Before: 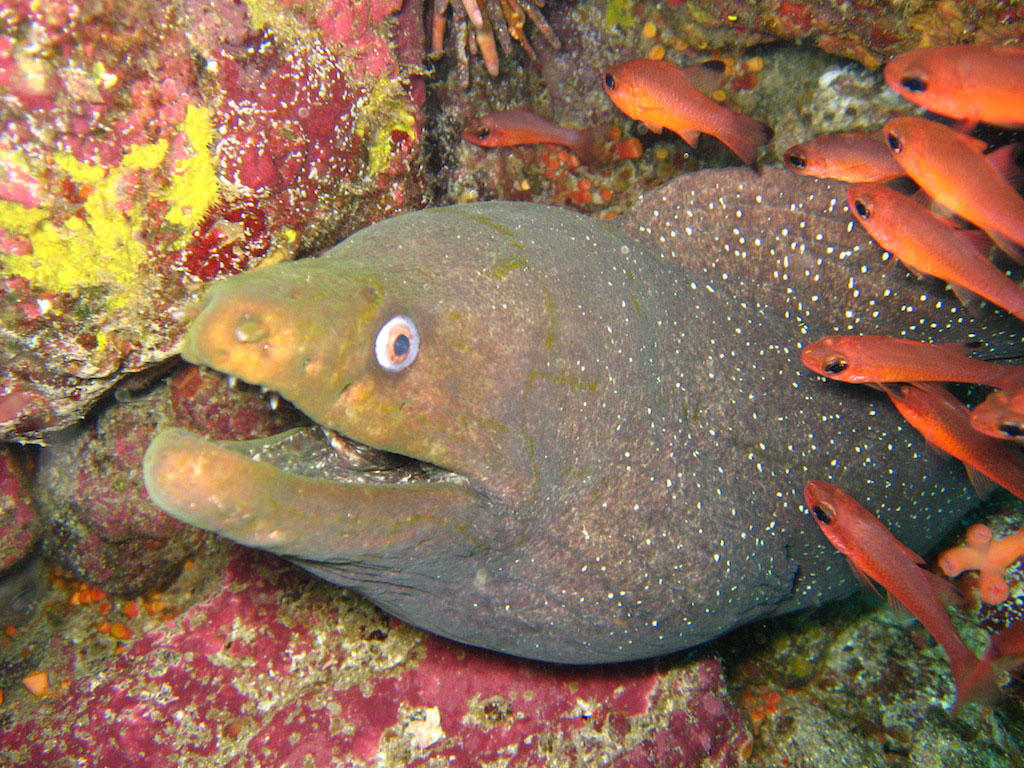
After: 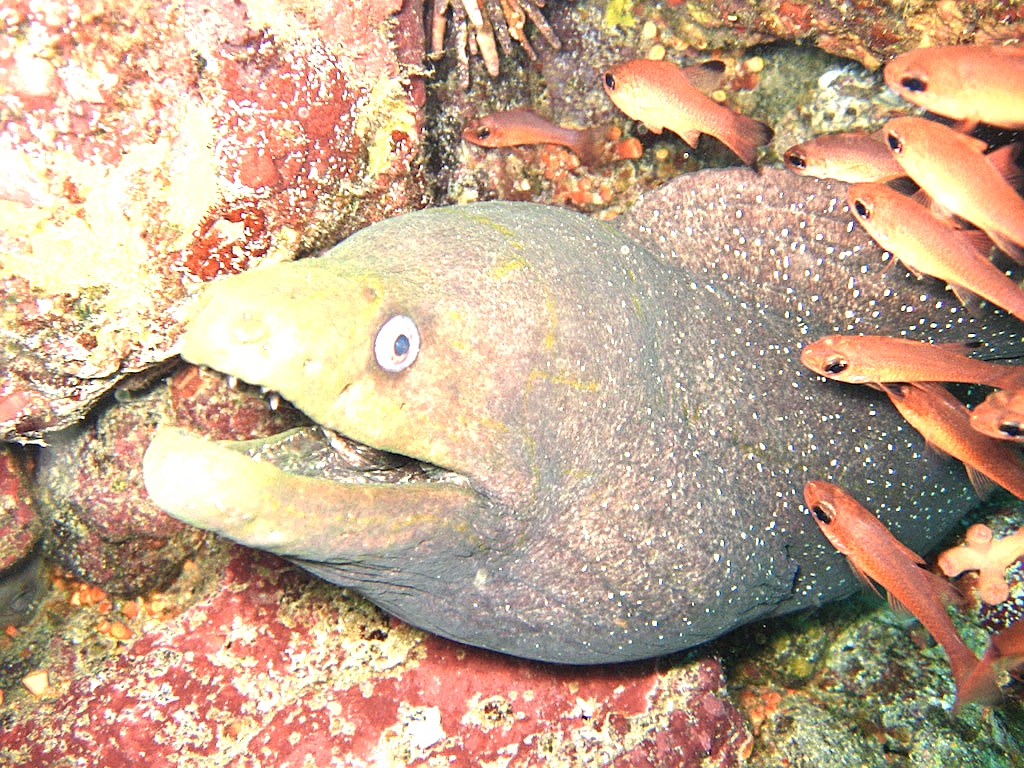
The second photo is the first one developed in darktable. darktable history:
exposure: black level correction 0, exposure 1 EV, compensate highlight preservation false
sharpen: on, module defaults
color zones: curves: ch0 [(0.018, 0.548) (0.224, 0.64) (0.425, 0.447) (0.675, 0.575) (0.732, 0.579)]; ch1 [(0.066, 0.487) (0.25, 0.5) (0.404, 0.43) (0.75, 0.421) (0.956, 0.421)]; ch2 [(0.044, 0.561) (0.215, 0.465) (0.399, 0.544) (0.465, 0.548) (0.614, 0.447) (0.724, 0.43) (0.882, 0.623) (0.956, 0.632)]
